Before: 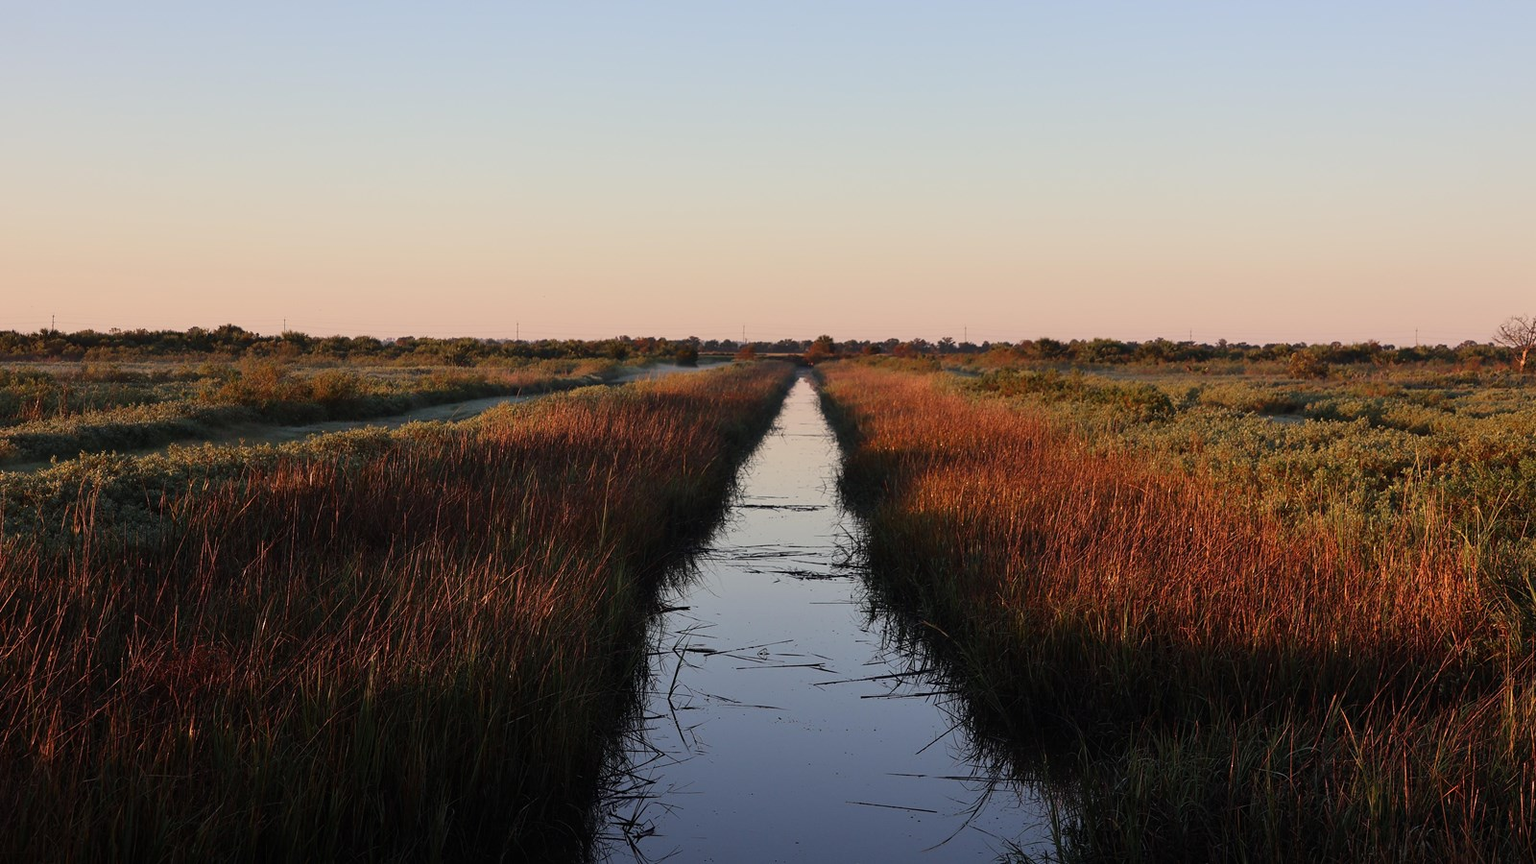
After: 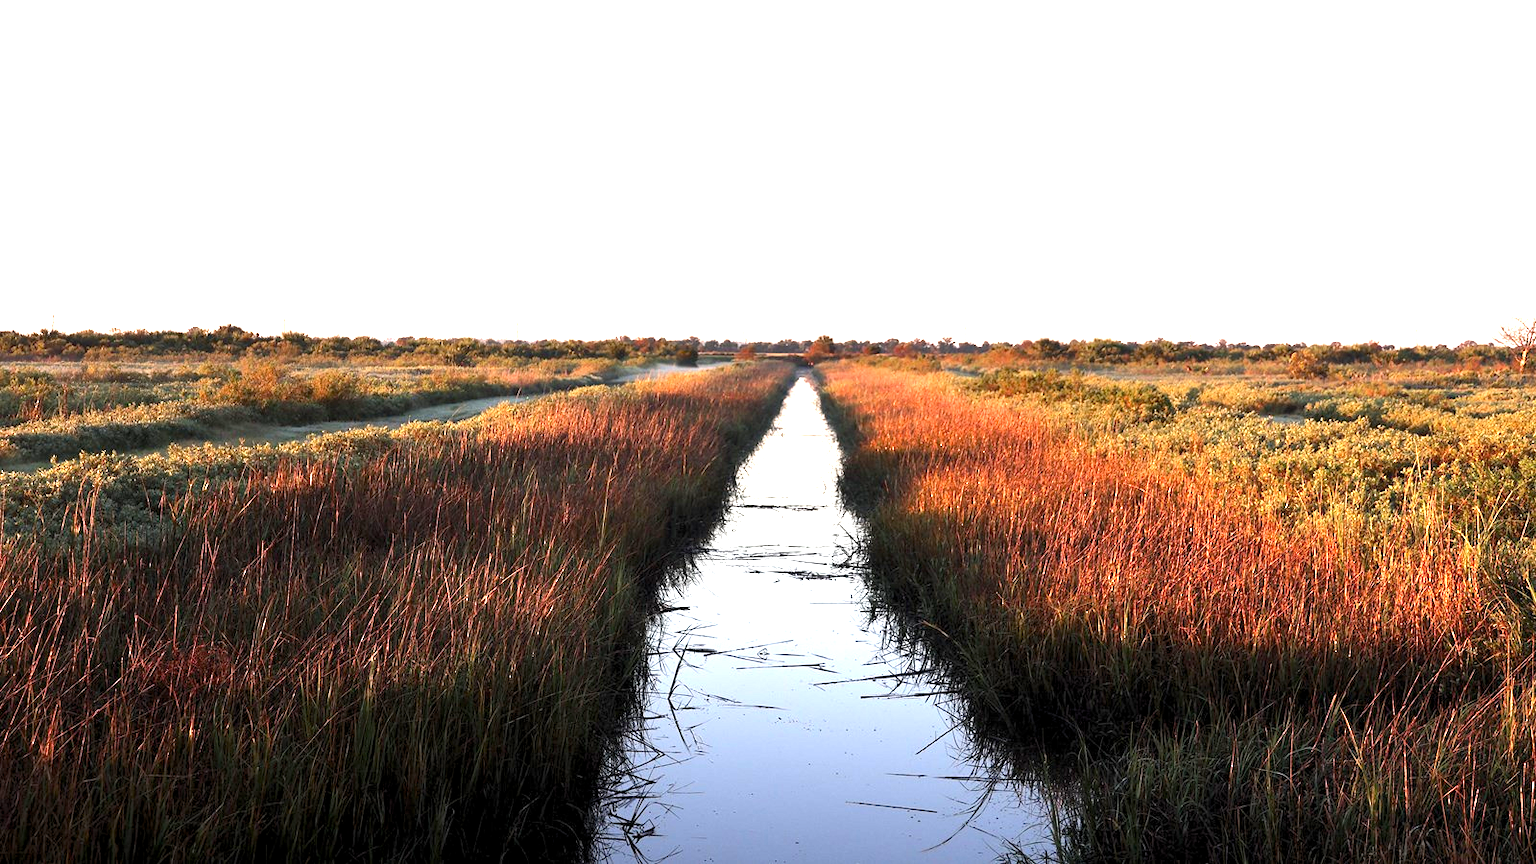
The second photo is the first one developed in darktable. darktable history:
exposure: black level correction 0.001, exposure 1.998 EV, compensate exposure bias true, compensate highlight preservation false
levels: gray 59.41%, levels [0.026, 0.507, 0.987]
